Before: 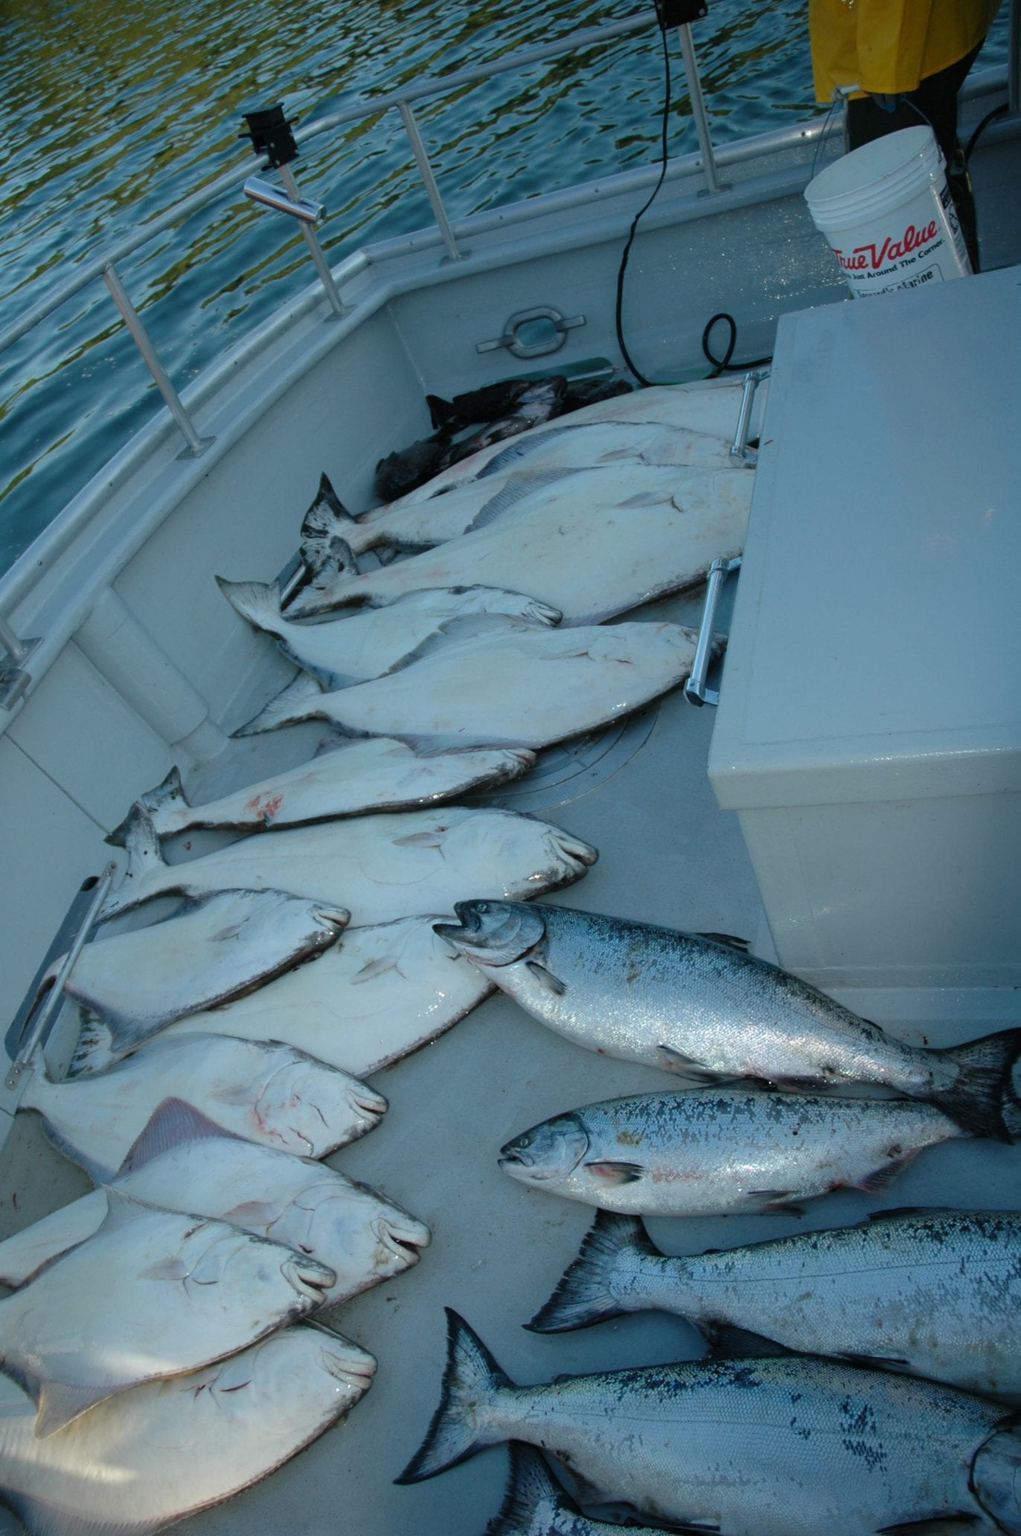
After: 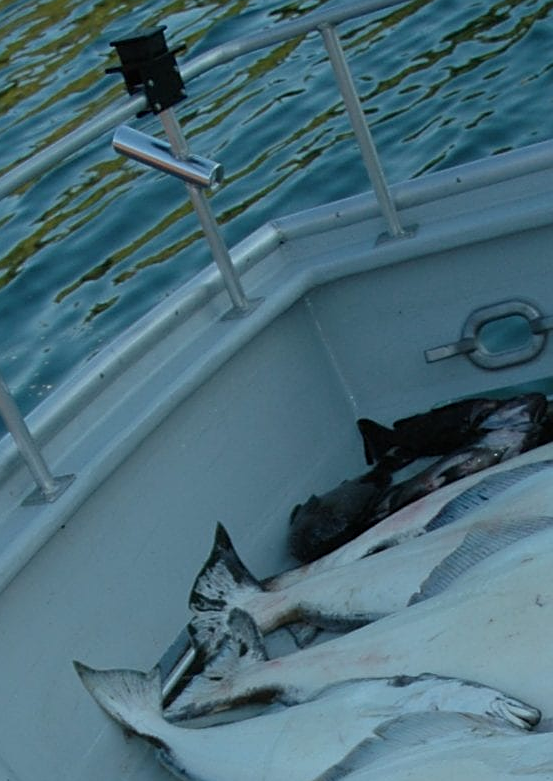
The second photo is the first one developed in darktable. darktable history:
sharpen: on, module defaults
crop: left 15.678%, top 5.432%, right 43.975%, bottom 56.705%
